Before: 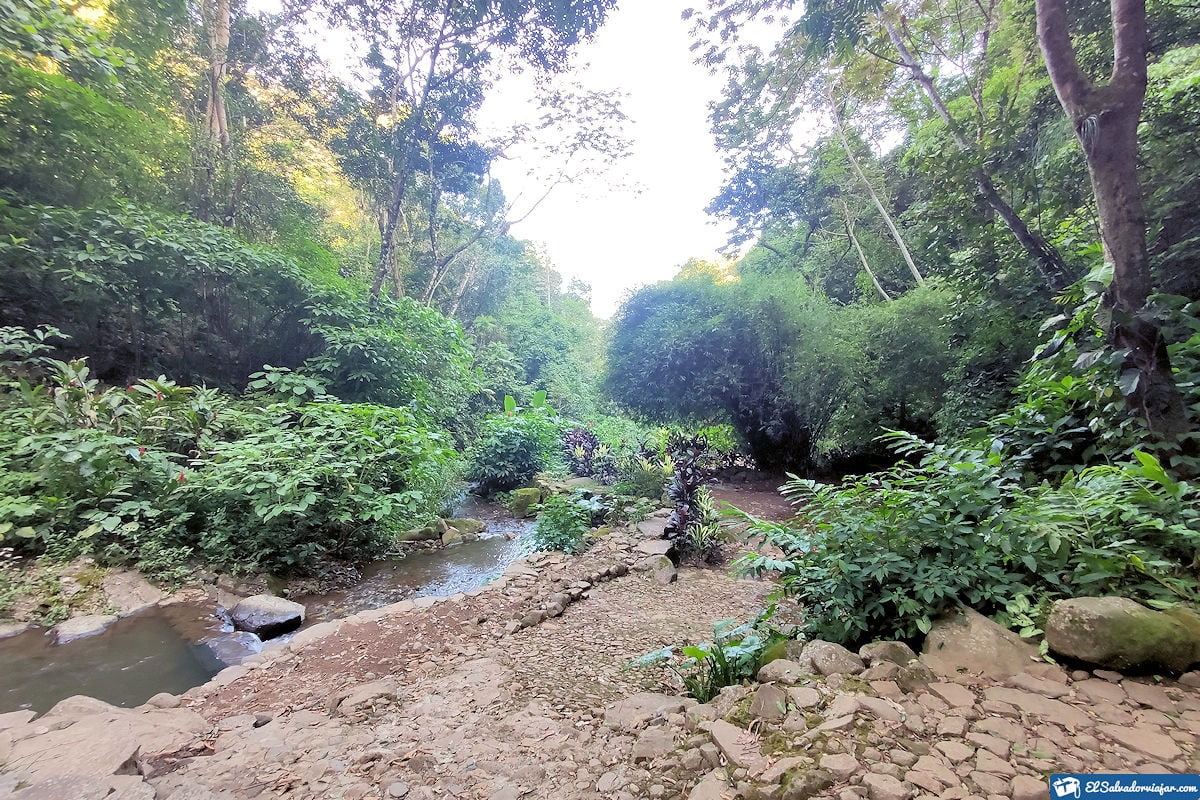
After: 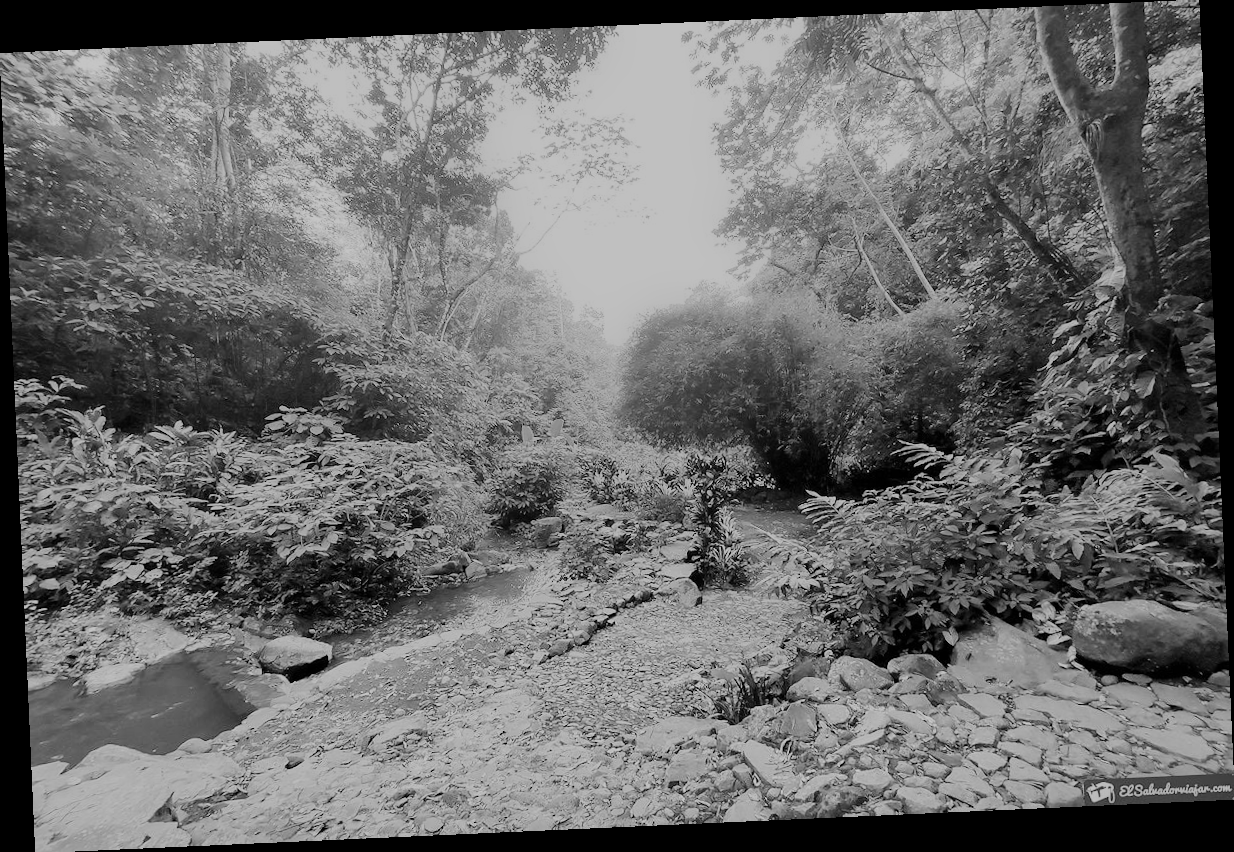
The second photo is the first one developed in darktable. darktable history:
monochrome: a 79.32, b 81.83, size 1.1
rotate and perspective: rotation -2.56°, automatic cropping off
base curve: curves: ch0 [(0, 0) (0.032, 0.025) (0.121, 0.166) (0.206, 0.329) (0.605, 0.79) (1, 1)], preserve colors none
